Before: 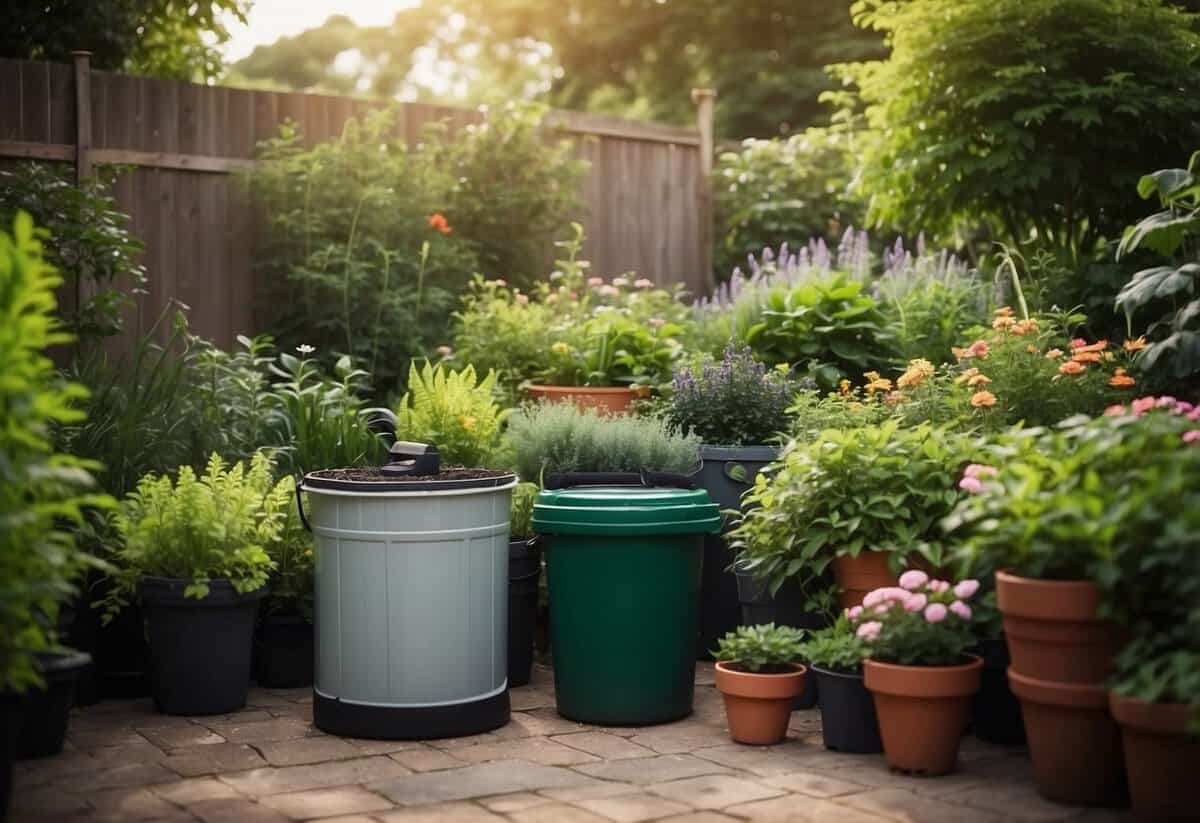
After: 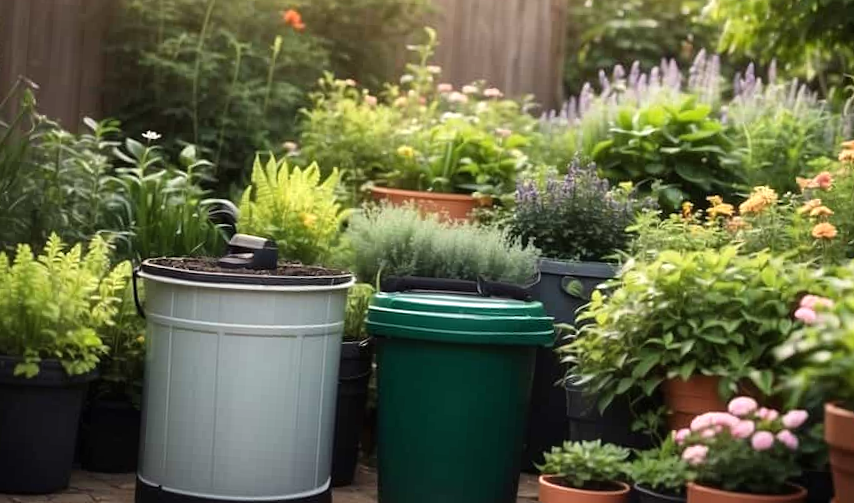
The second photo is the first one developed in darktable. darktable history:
tone equalizer: -8 EV -0.422 EV, -7 EV -0.386 EV, -6 EV -0.318 EV, -5 EV -0.209 EV, -3 EV 0.219 EV, -2 EV 0.328 EV, -1 EV 0.385 EV, +0 EV 0.442 EV
crop and rotate: angle -3.81°, left 9.85%, top 21.142%, right 12.205%, bottom 11.826%
